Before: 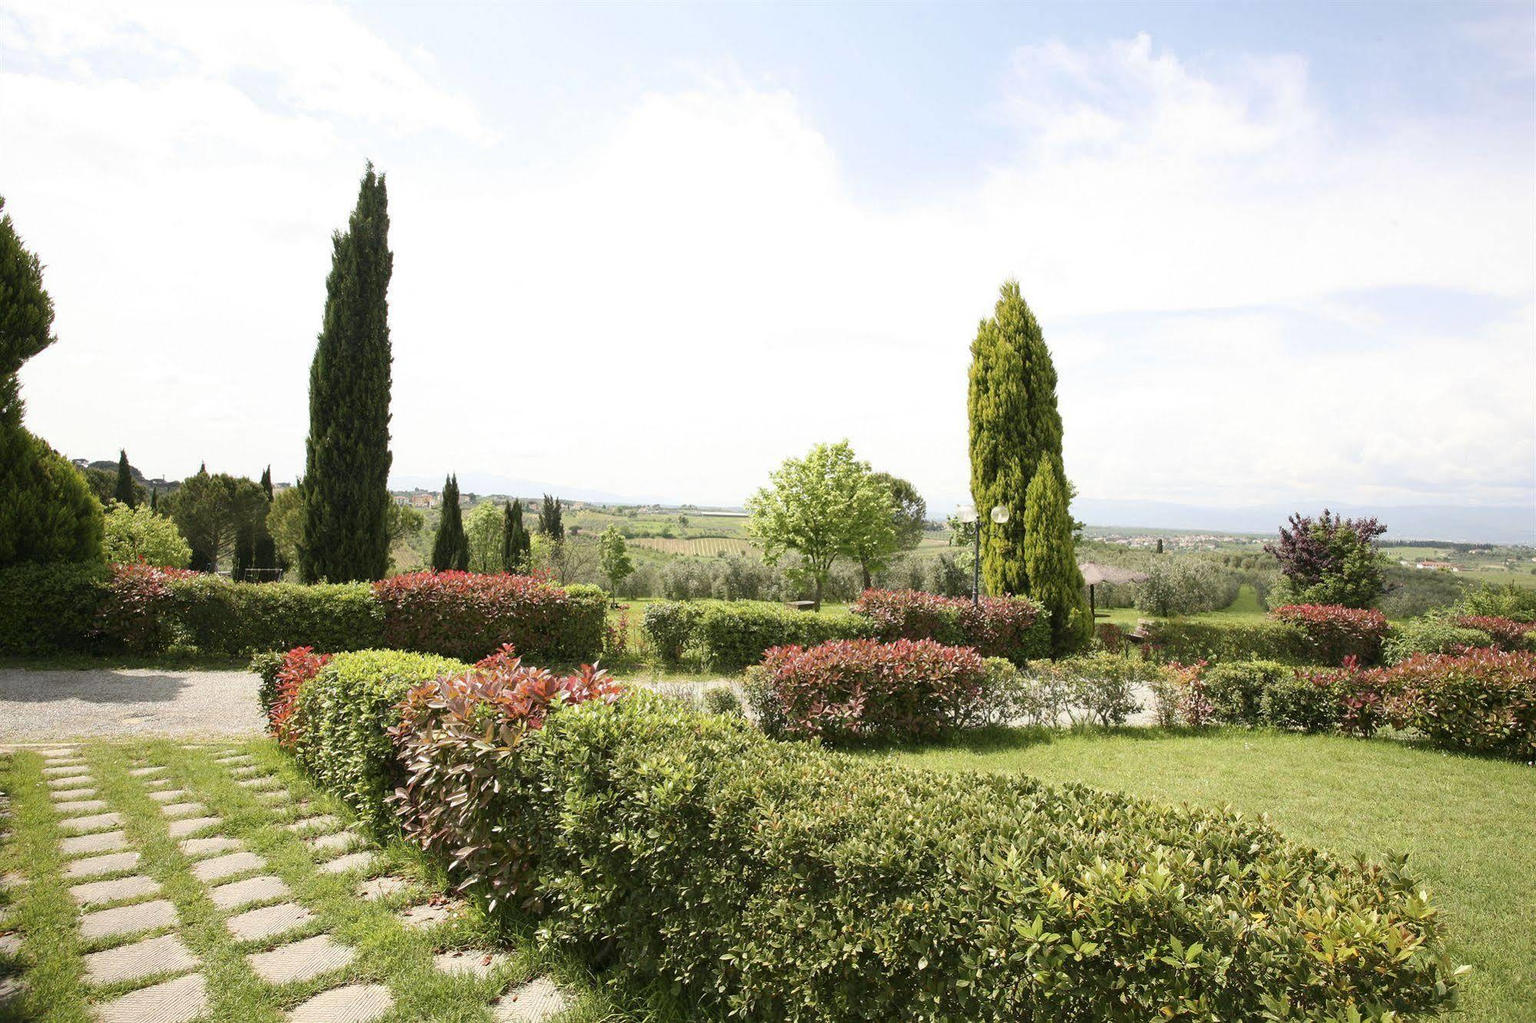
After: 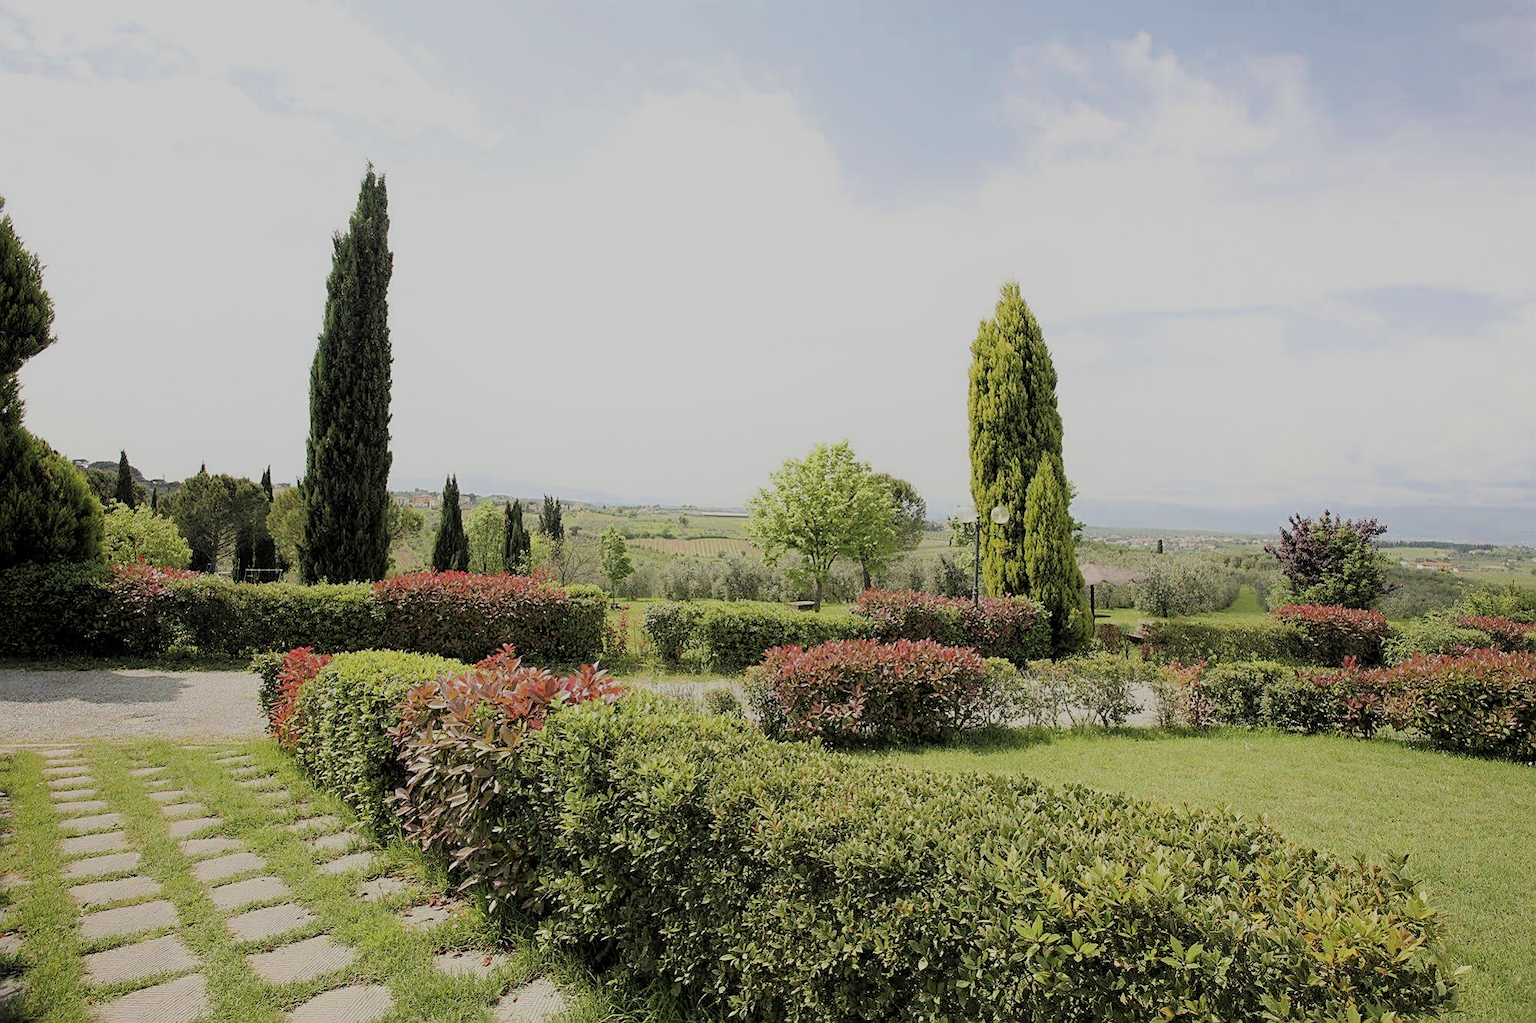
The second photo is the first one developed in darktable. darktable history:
shadows and highlights: shadows -1.35, highlights 40.62
filmic rgb: middle gray luminance 3.45%, black relative exposure -5.89 EV, white relative exposure 6.39 EV, dynamic range scaling 22.11%, target black luminance 0%, hardness 2.31, latitude 46.69%, contrast 0.787, highlights saturation mix 98.99%, shadows ↔ highlights balance 0.166%
sharpen: on, module defaults
